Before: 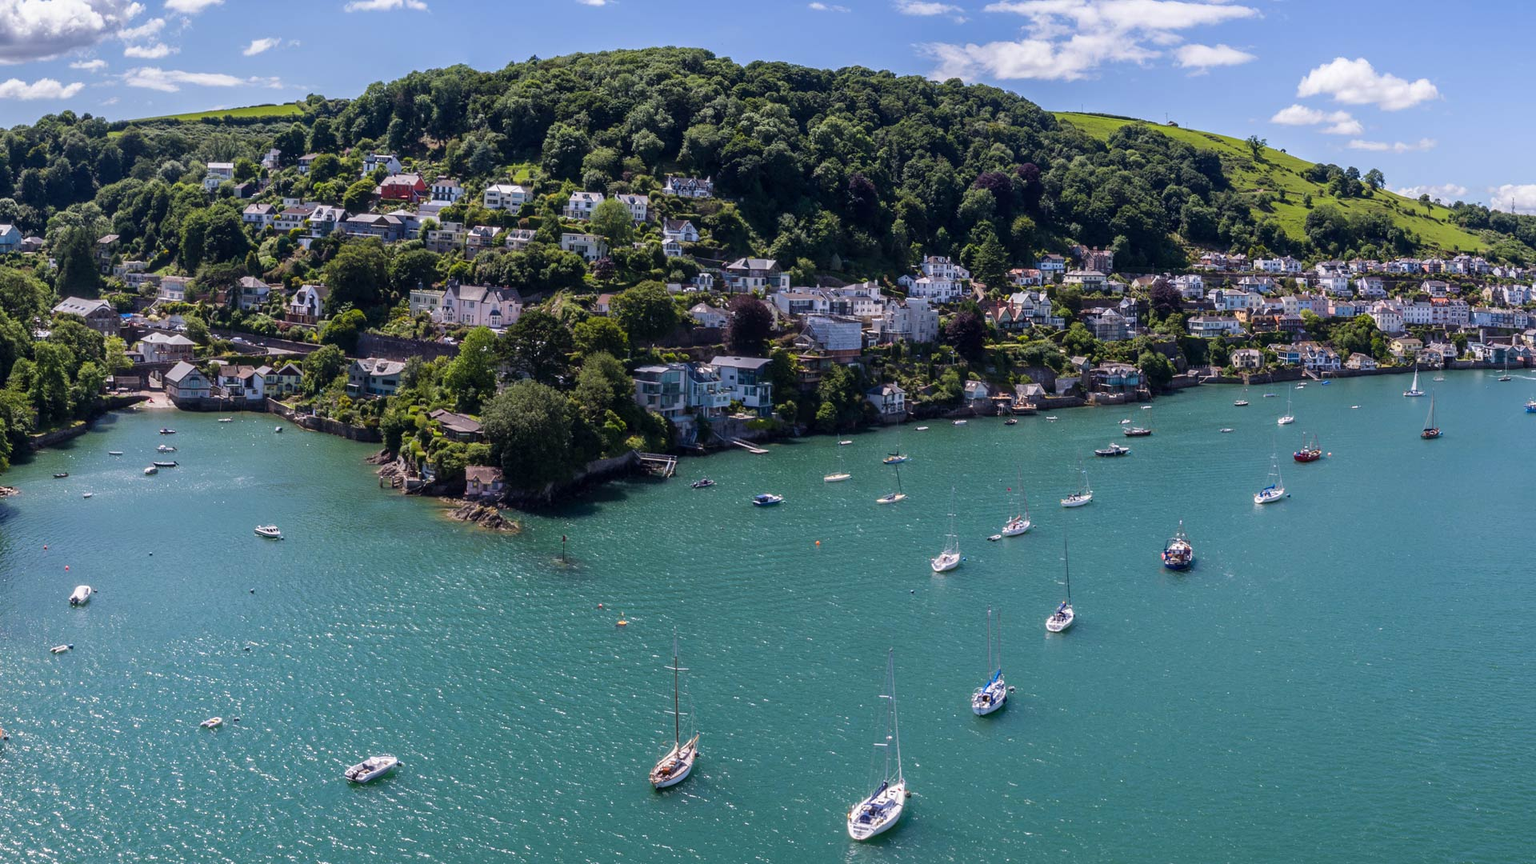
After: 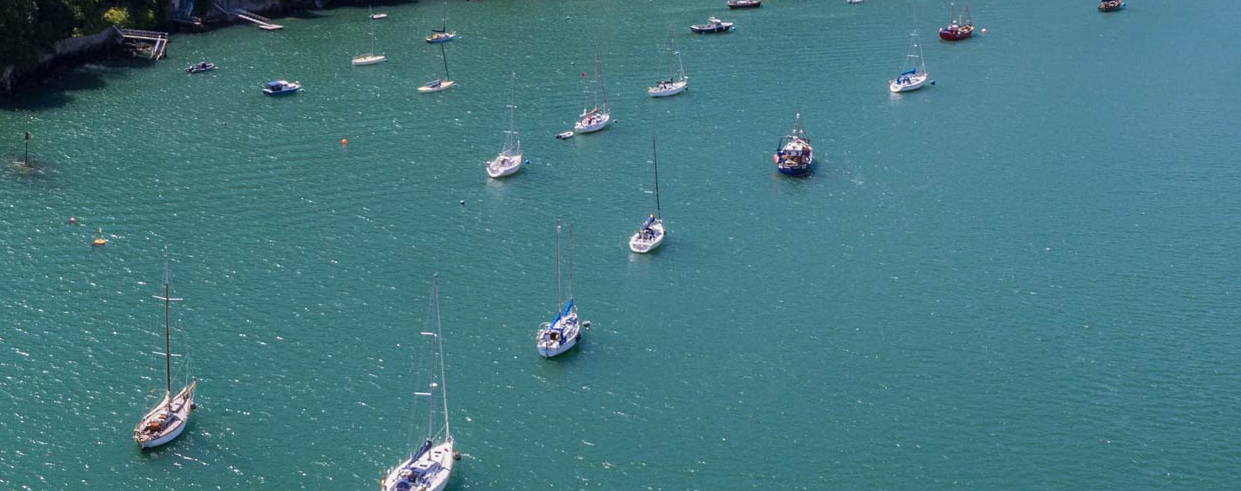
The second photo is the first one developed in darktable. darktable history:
tone equalizer: smoothing diameter 24.81%, edges refinement/feathering 10.83, preserve details guided filter
crop and rotate: left 35.328%, top 49.754%, bottom 4.783%
contrast equalizer: octaves 7, y [[0.5, 0.5, 0.468, 0.5, 0.5, 0.5], [0.5 ×6], [0.5 ×6], [0 ×6], [0 ×6]]
